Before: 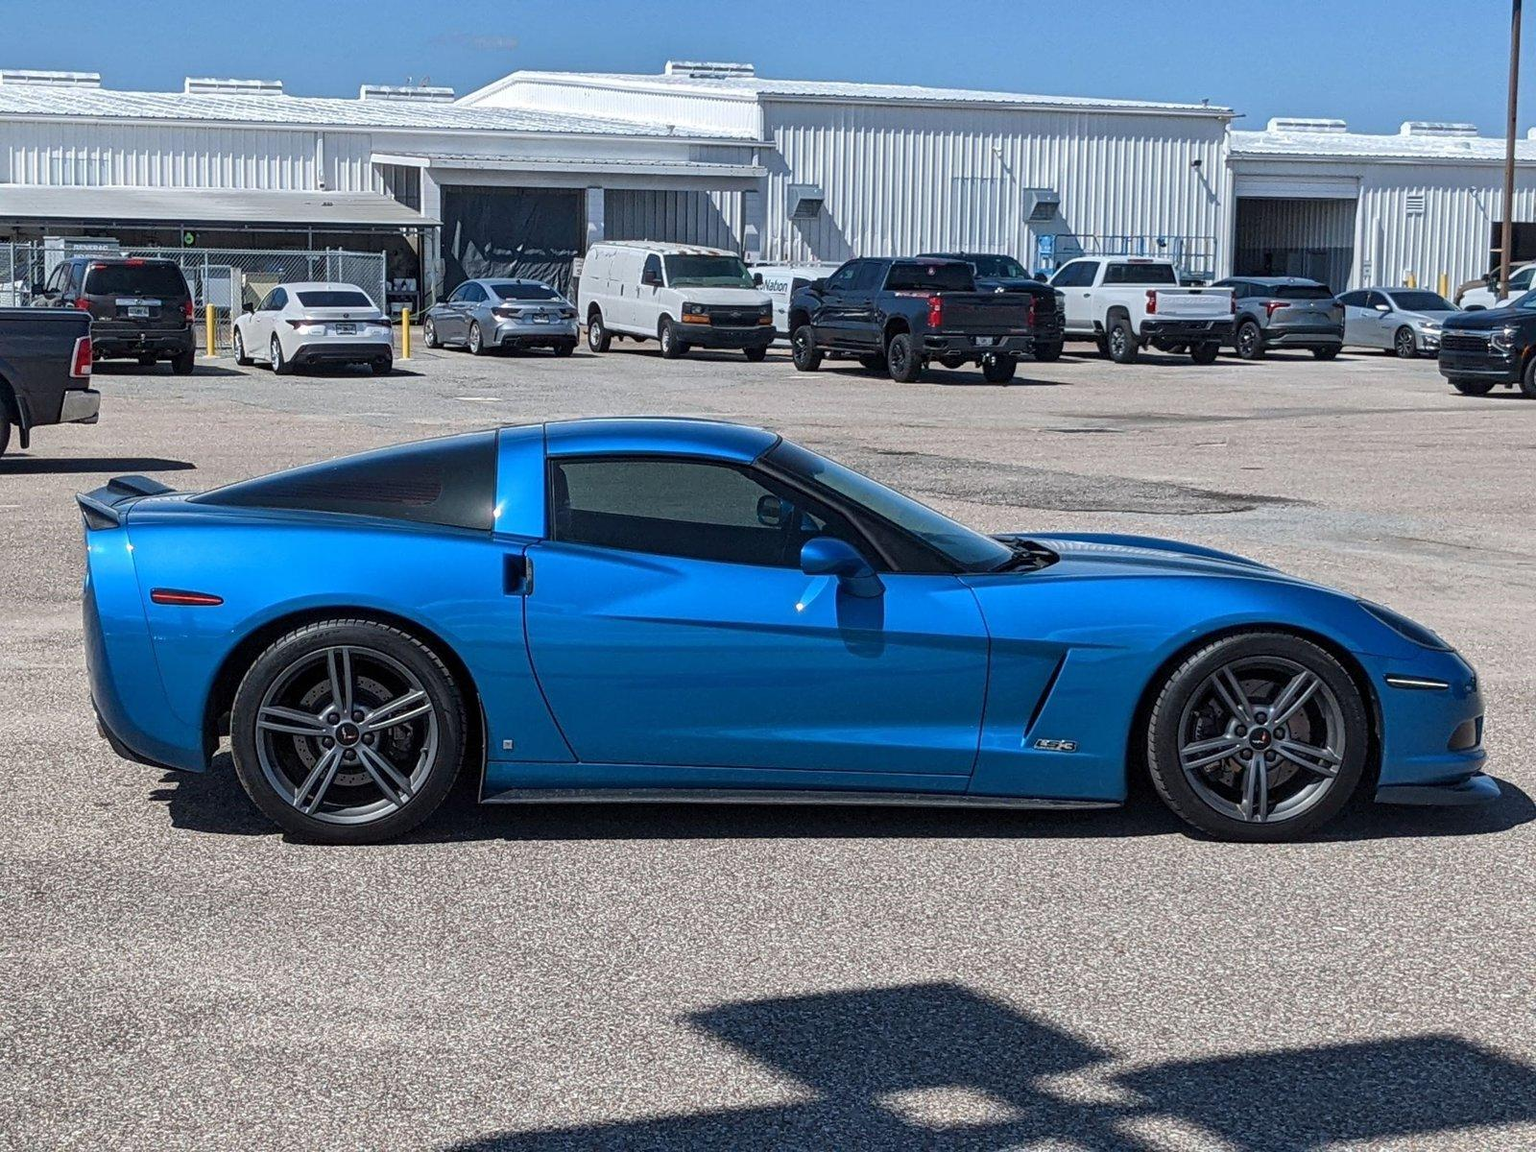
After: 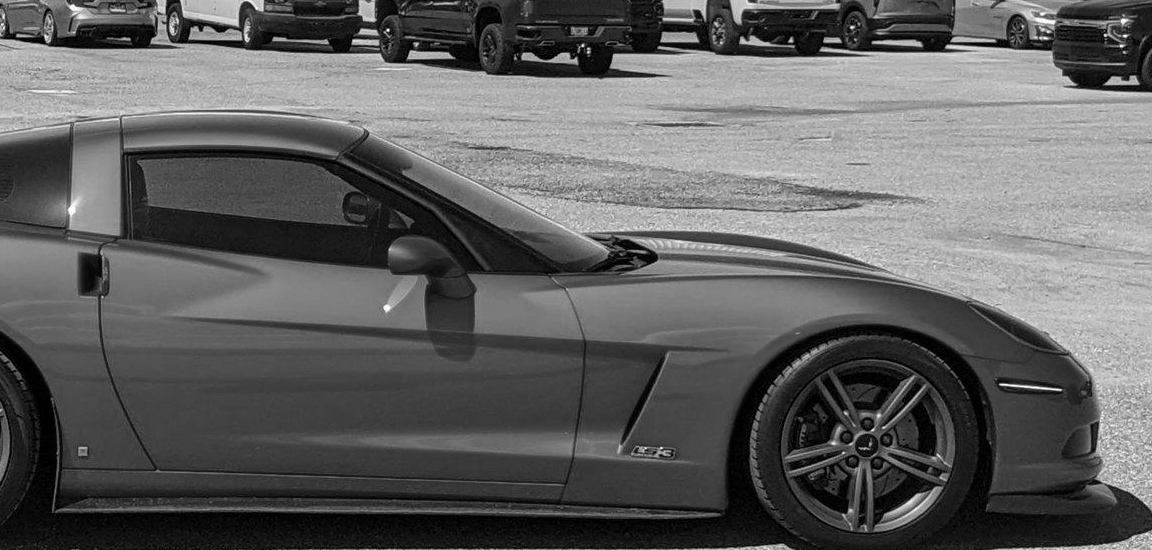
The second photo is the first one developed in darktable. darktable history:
crop and rotate: left 27.938%, top 27.046%, bottom 27.046%
contrast brightness saturation: saturation -1
